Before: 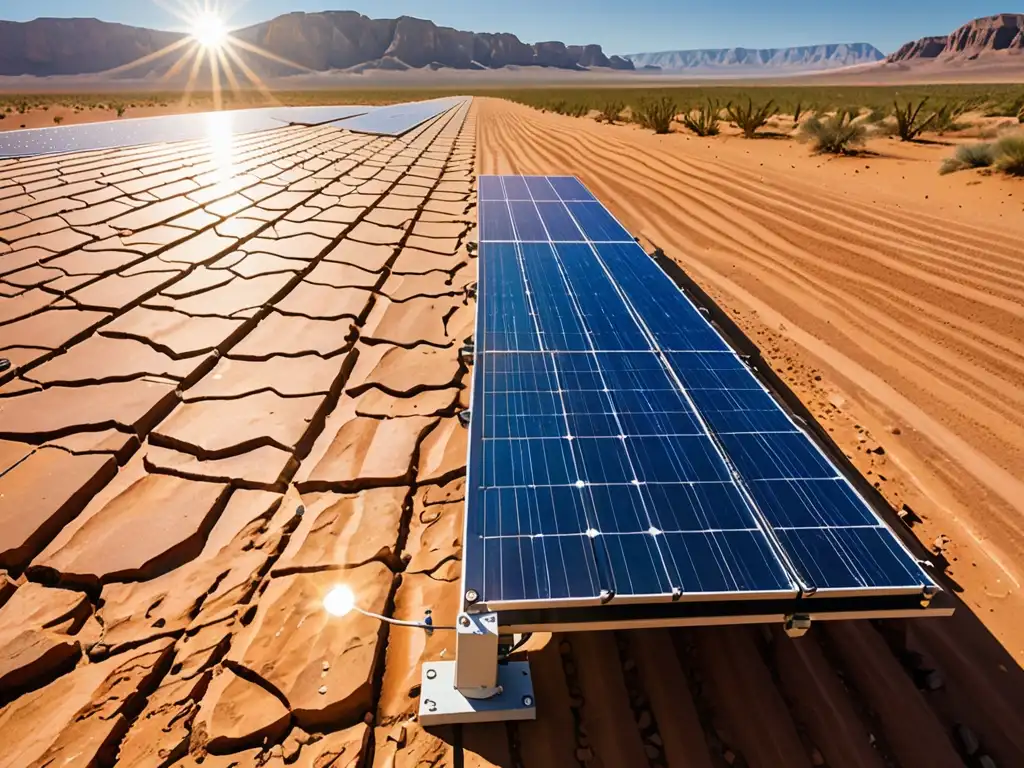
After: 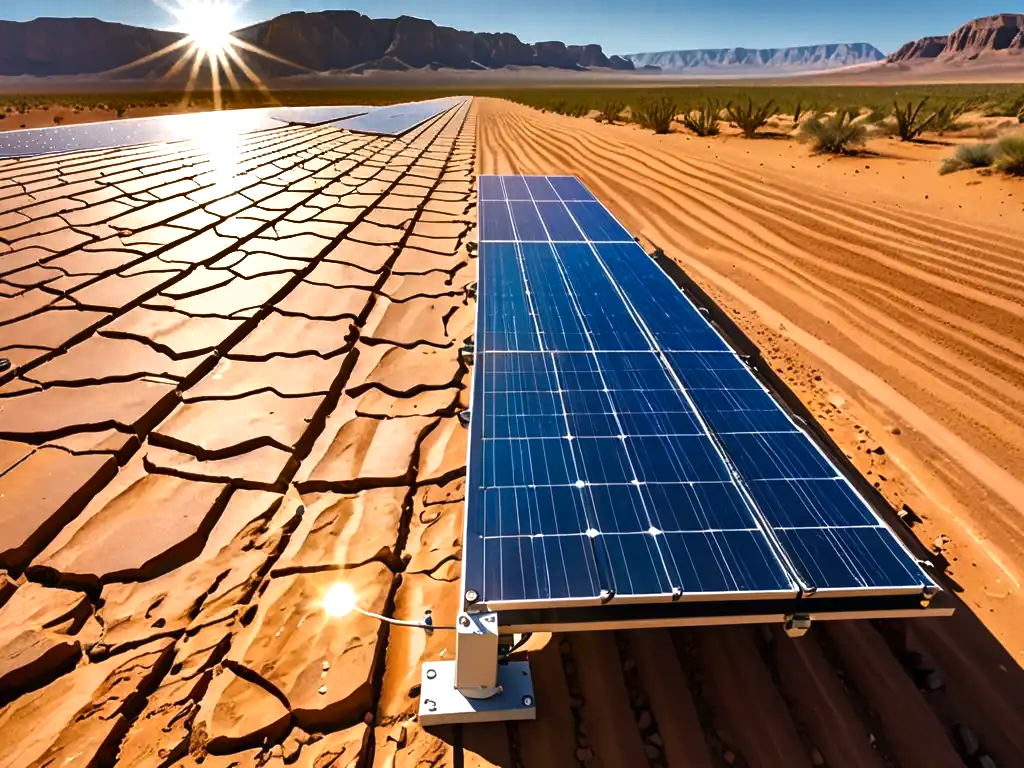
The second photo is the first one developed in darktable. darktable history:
shadows and highlights: shadows 18.53, highlights -85.14, soften with gaussian
color balance rgb: perceptual saturation grading › global saturation 0.051%, perceptual brilliance grading › highlights 11.568%, global vibrance 14.353%
